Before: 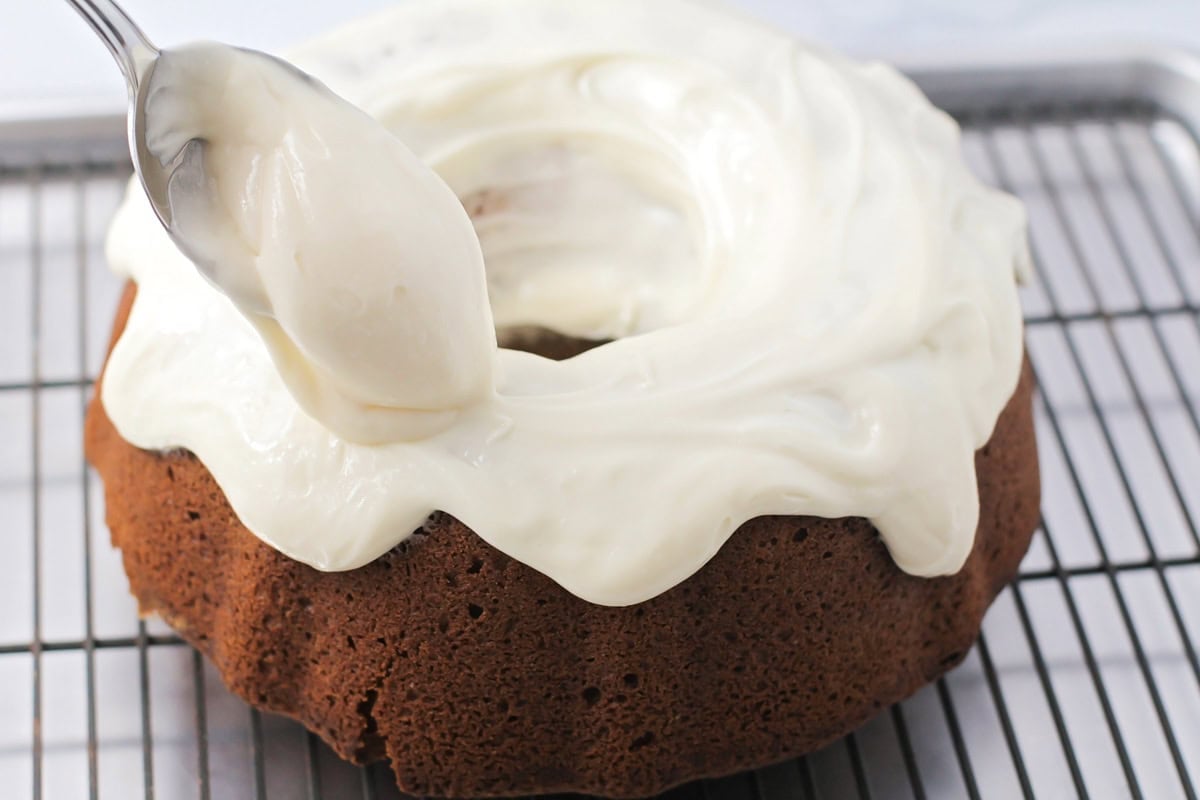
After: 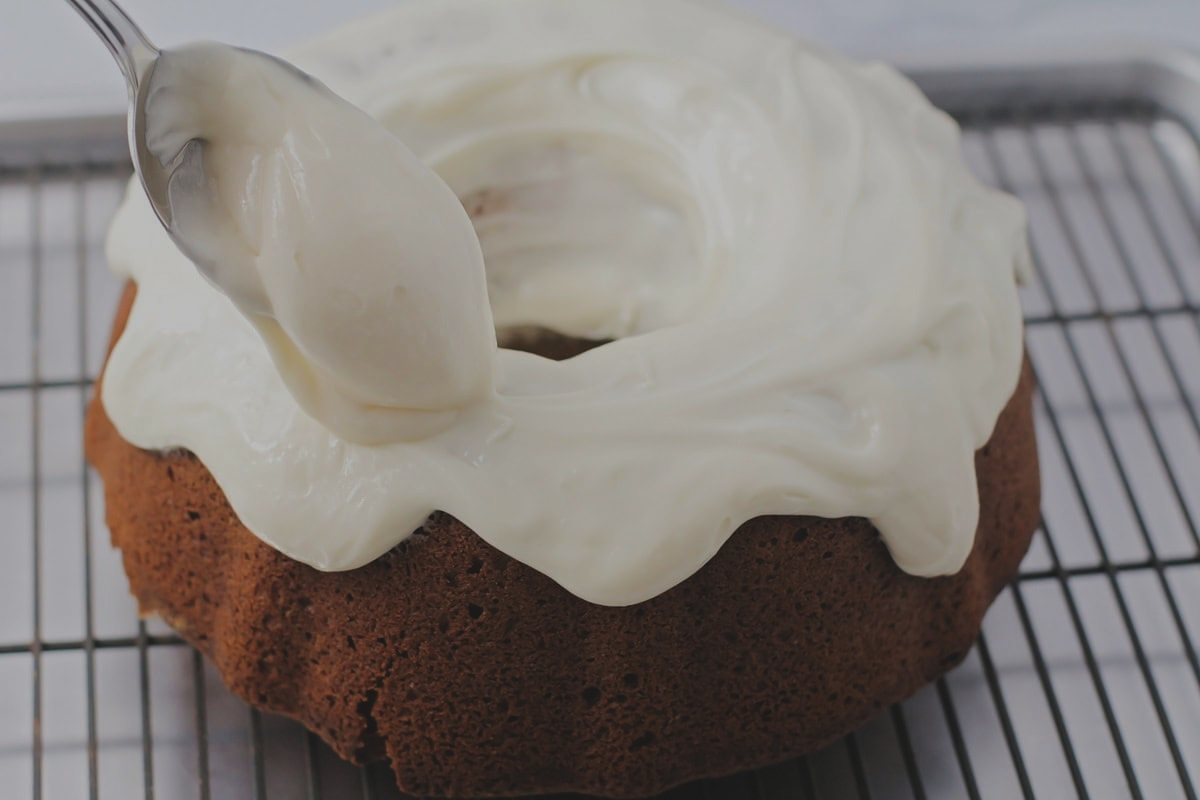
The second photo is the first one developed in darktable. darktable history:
exposure: black level correction -0.017, exposure -1.028 EV, compensate exposure bias true, compensate highlight preservation false
color balance rgb: perceptual saturation grading › global saturation 3.047%
